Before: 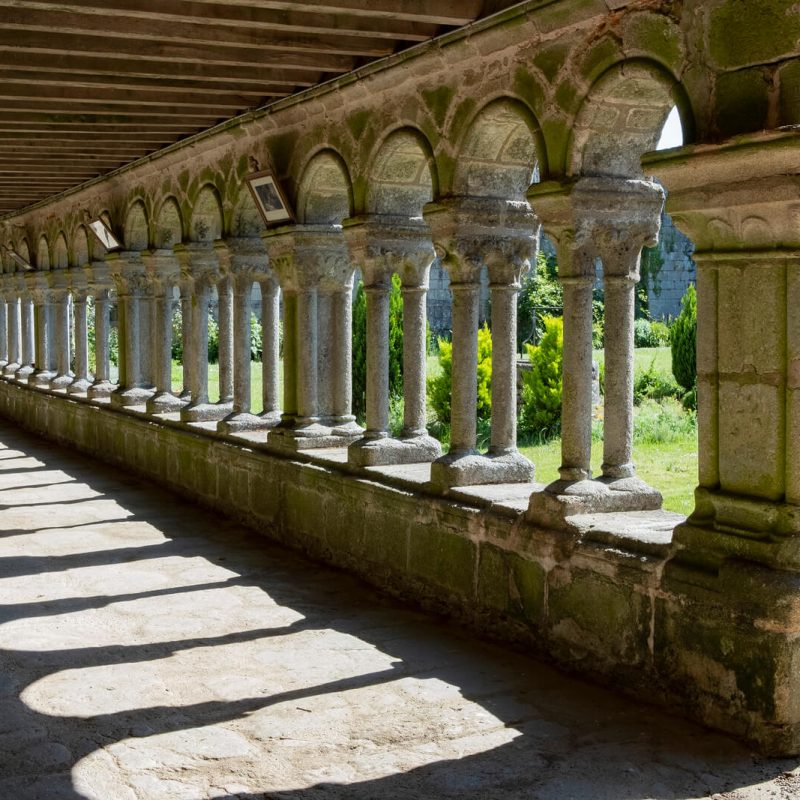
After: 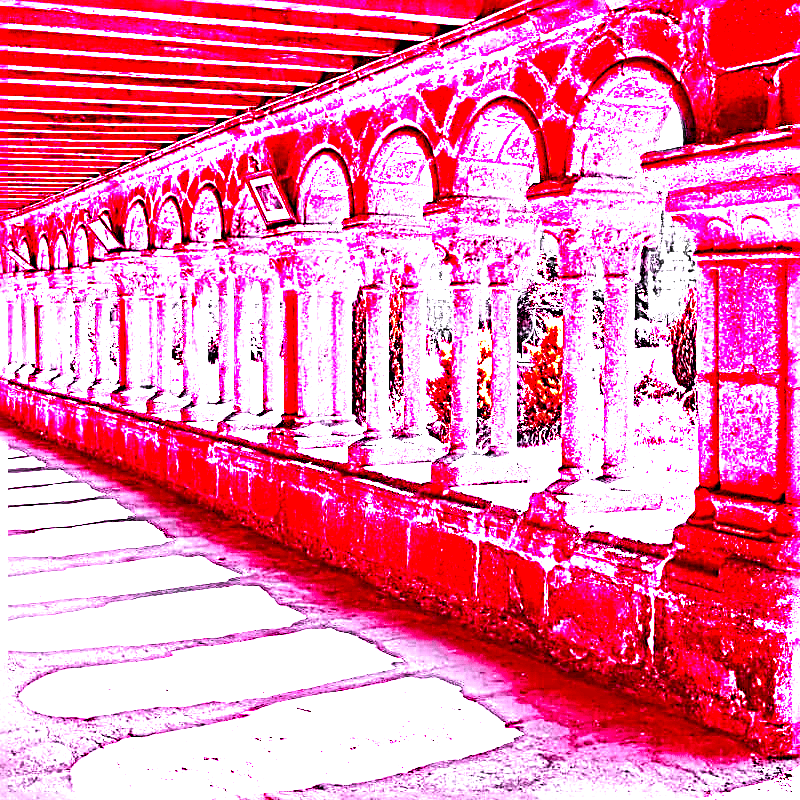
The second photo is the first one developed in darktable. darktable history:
white balance: red 8, blue 8
sharpen: radius 3.158, amount 1.731
color zones: curves: ch0 [(0, 0.497) (0.096, 0.361) (0.221, 0.538) (0.429, 0.5) (0.571, 0.5) (0.714, 0.5) (0.857, 0.5) (1, 0.497)]; ch1 [(0, 0.5) (0.143, 0.5) (0.257, -0.002) (0.429, 0.04) (0.571, -0.001) (0.714, -0.015) (0.857, 0.024) (1, 0.5)]
rgb levels: mode RGB, independent channels, levels [[0, 0.474, 1], [0, 0.5, 1], [0, 0.5, 1]]
